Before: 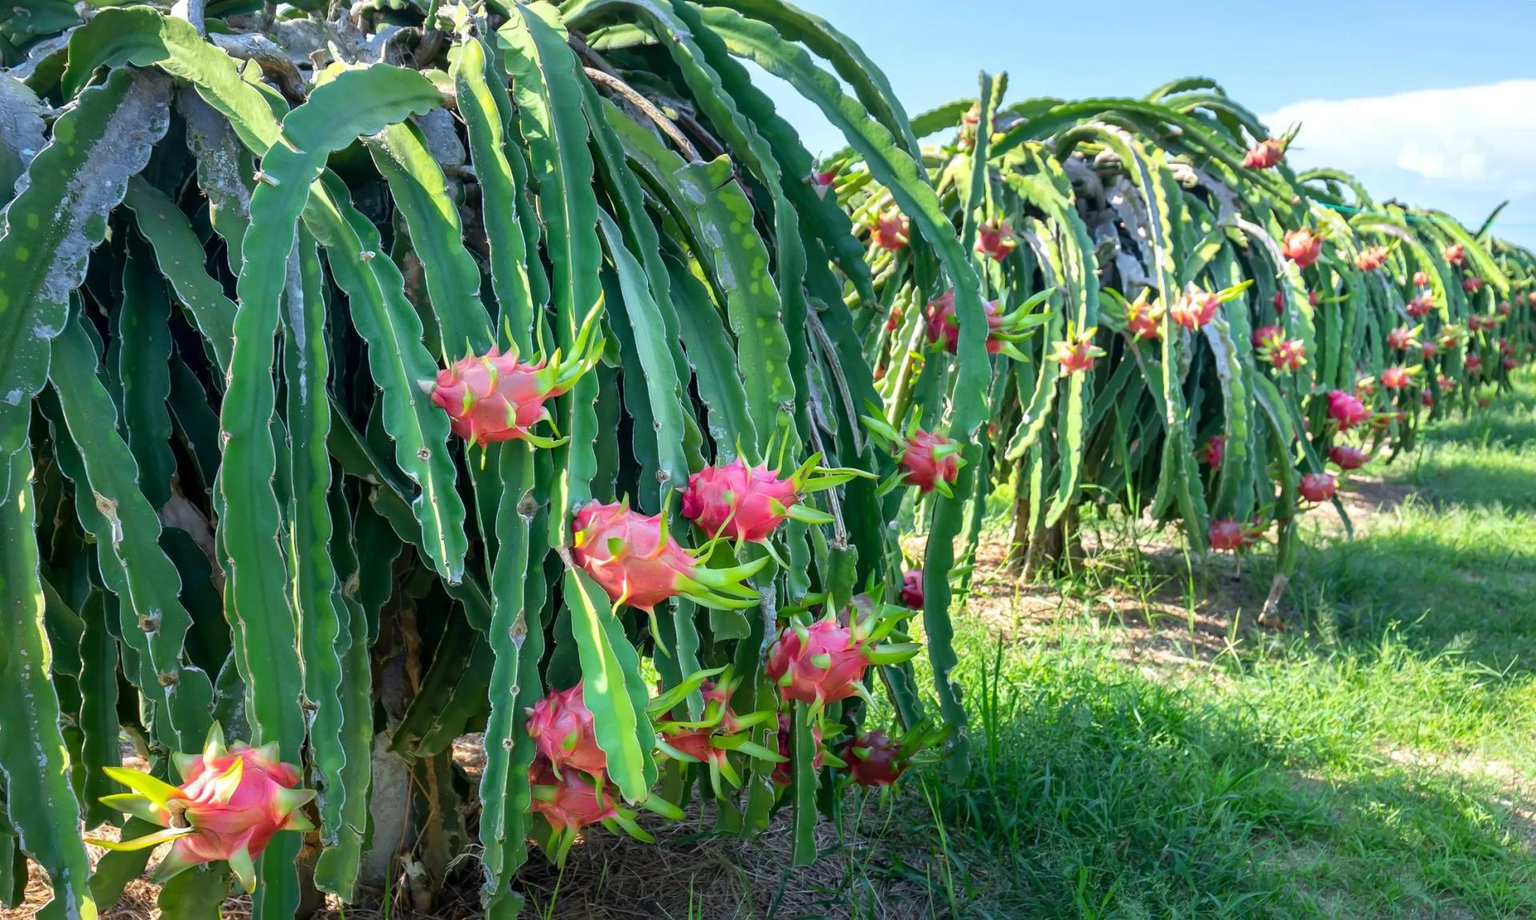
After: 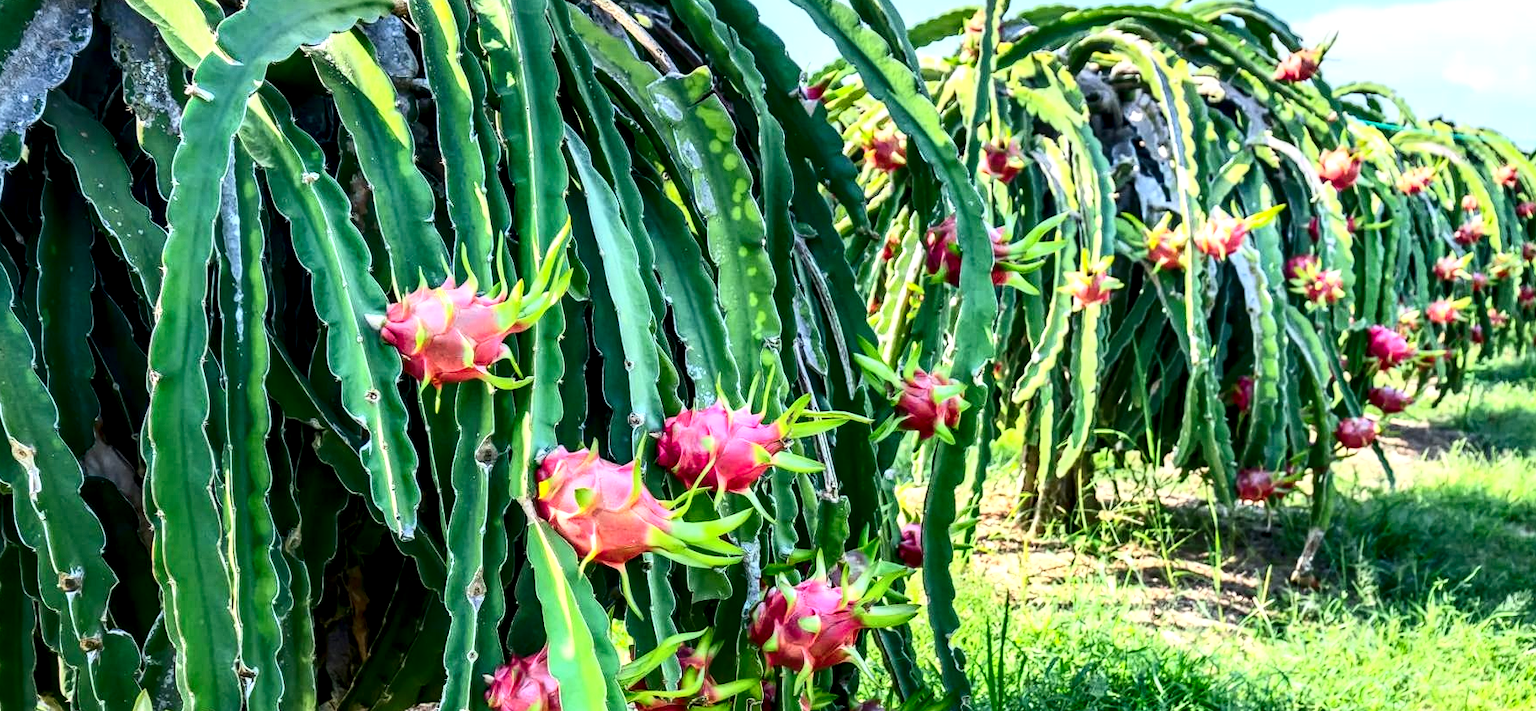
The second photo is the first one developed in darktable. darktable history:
local contrast: detail 150%
contrast brightness saturation: contrast 0.4, brightness 0.1, saturation 0.21
exposure: black level correction 0, compensate exposure bias true, compensate highlight preservation false
crop: left 5.596%, top 10.314%, right 3.534%, bottom 19.395%
